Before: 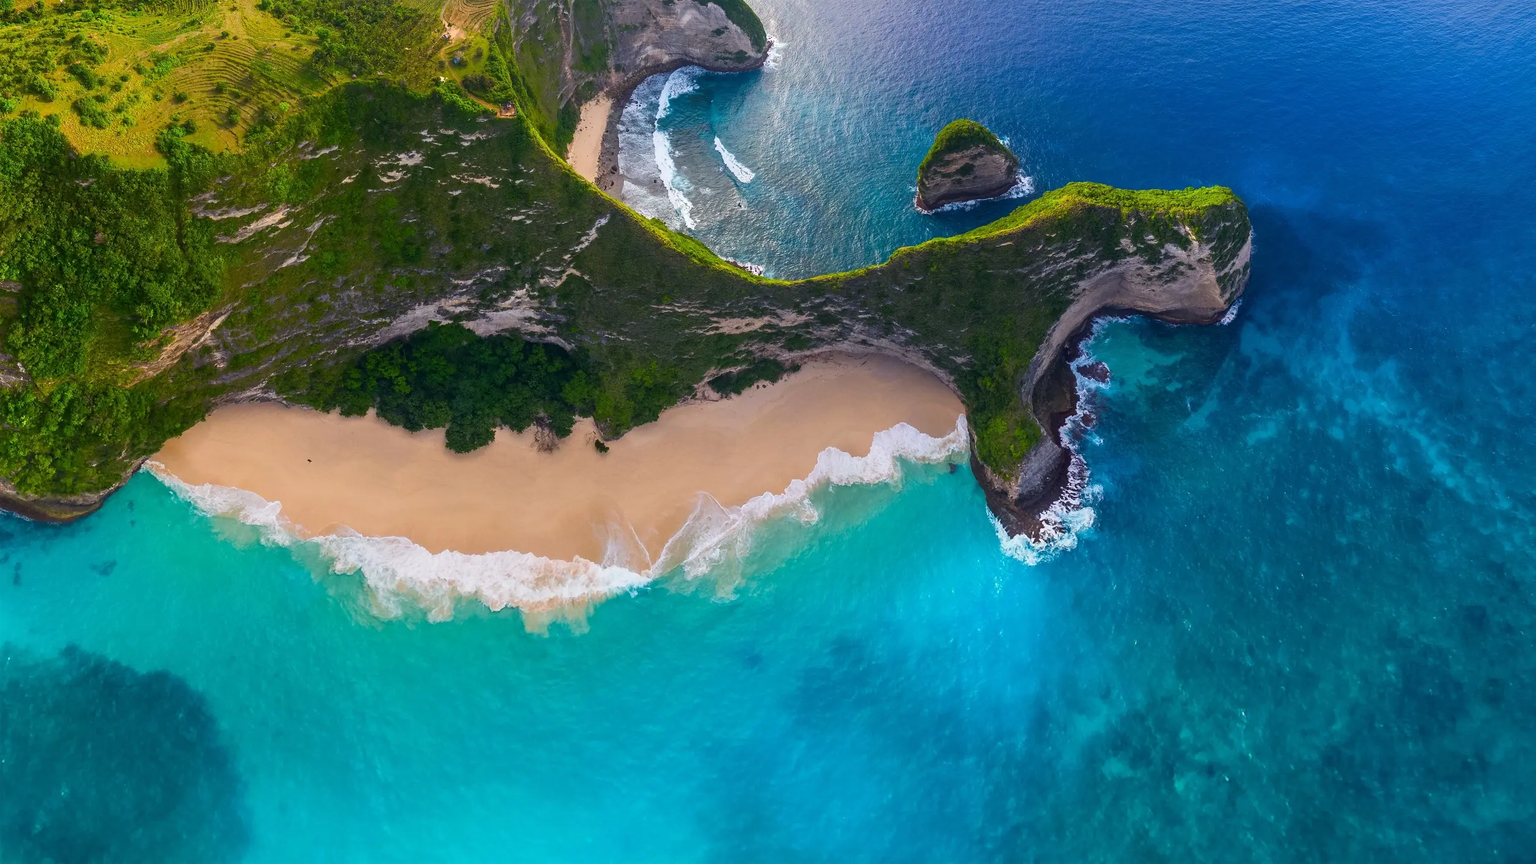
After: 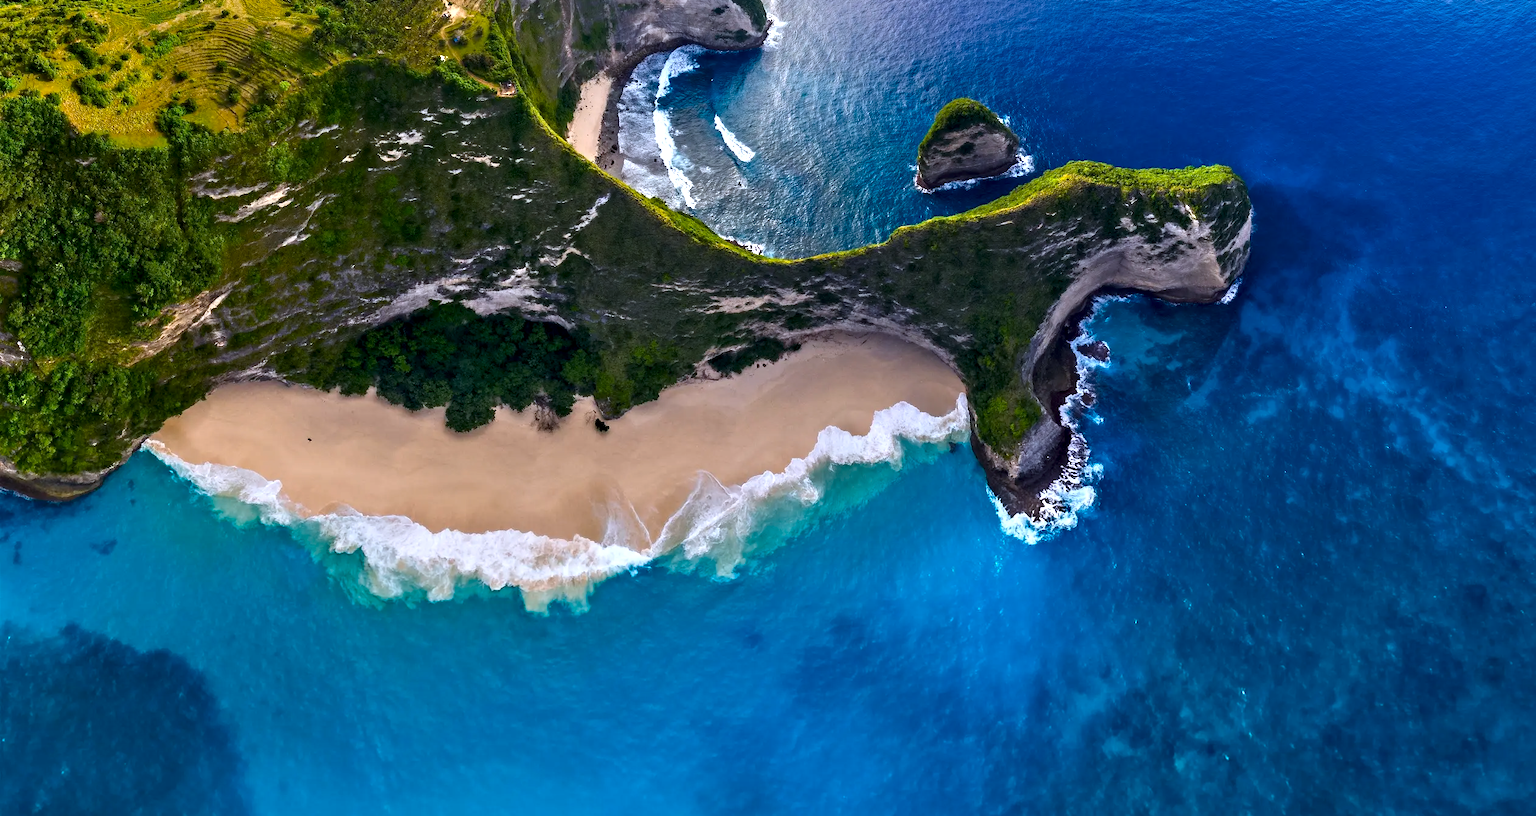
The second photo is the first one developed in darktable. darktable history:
white balance: red 0.954, blue 1.079
contrast equalizer: y [[0.511, 0.558, 0.631, 0.632, 0.559, 0.512], [0.5 ×6], [0.507, 0.559, 0.627, 0.644, 0.647, 0.647], [0 ×6], [0 ×6]]
base curve: curves: ch0 [(0, 0) (0.303, 0.277) (1, 1)]
crop and rotate: top 2.479%, bottom 3.018%
